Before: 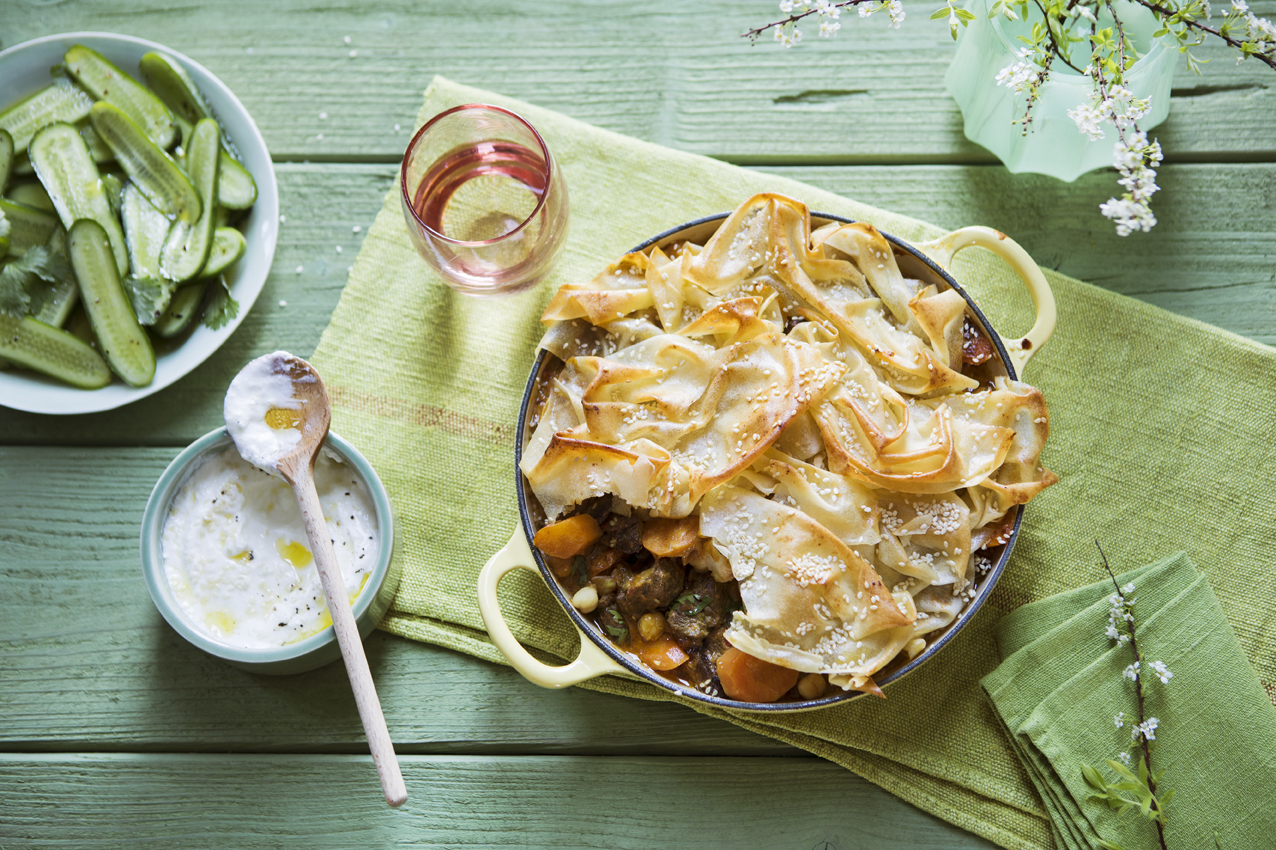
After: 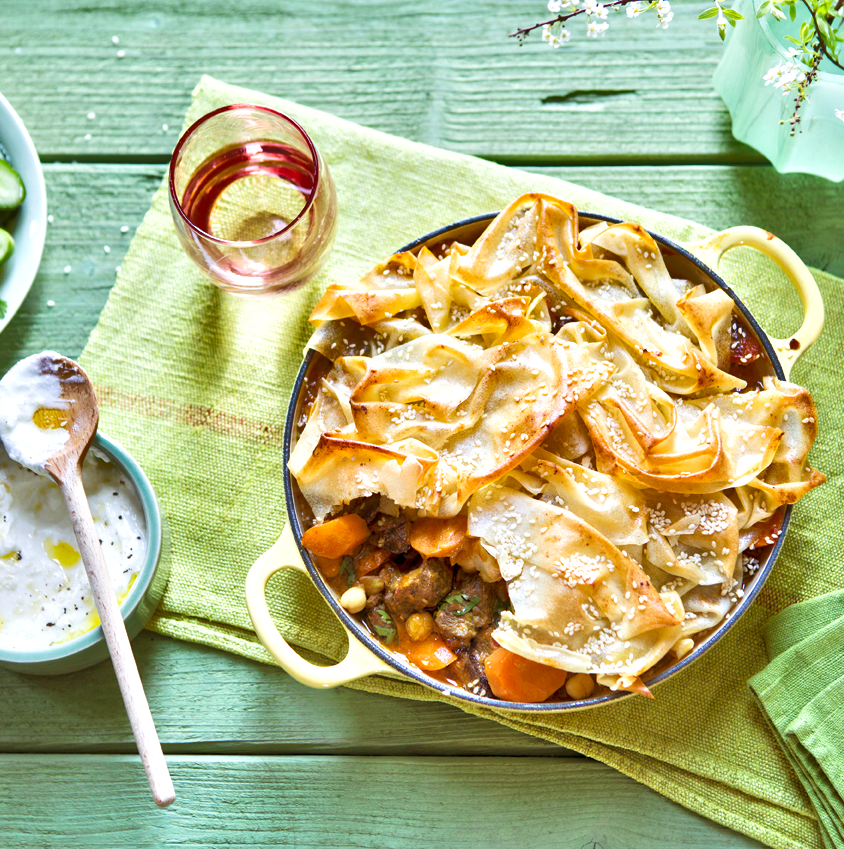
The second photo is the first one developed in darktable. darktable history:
shadows and highlights: low approximation 0.01, soften with gaussian
tone equalizer: -8 EV 1.96 EV, -7 EV 1.97 EV, -6 EV 1.98 EV, -5 EV 1.98 EV, -4 EV 1.99 EV, -3 EV 1.49 EV, -2 EV 0.997 EV, -1 EV 0.518 EV, mask exposure compensation -0.49 EV
crop and rotate: left 18.289%, right 15.55%
